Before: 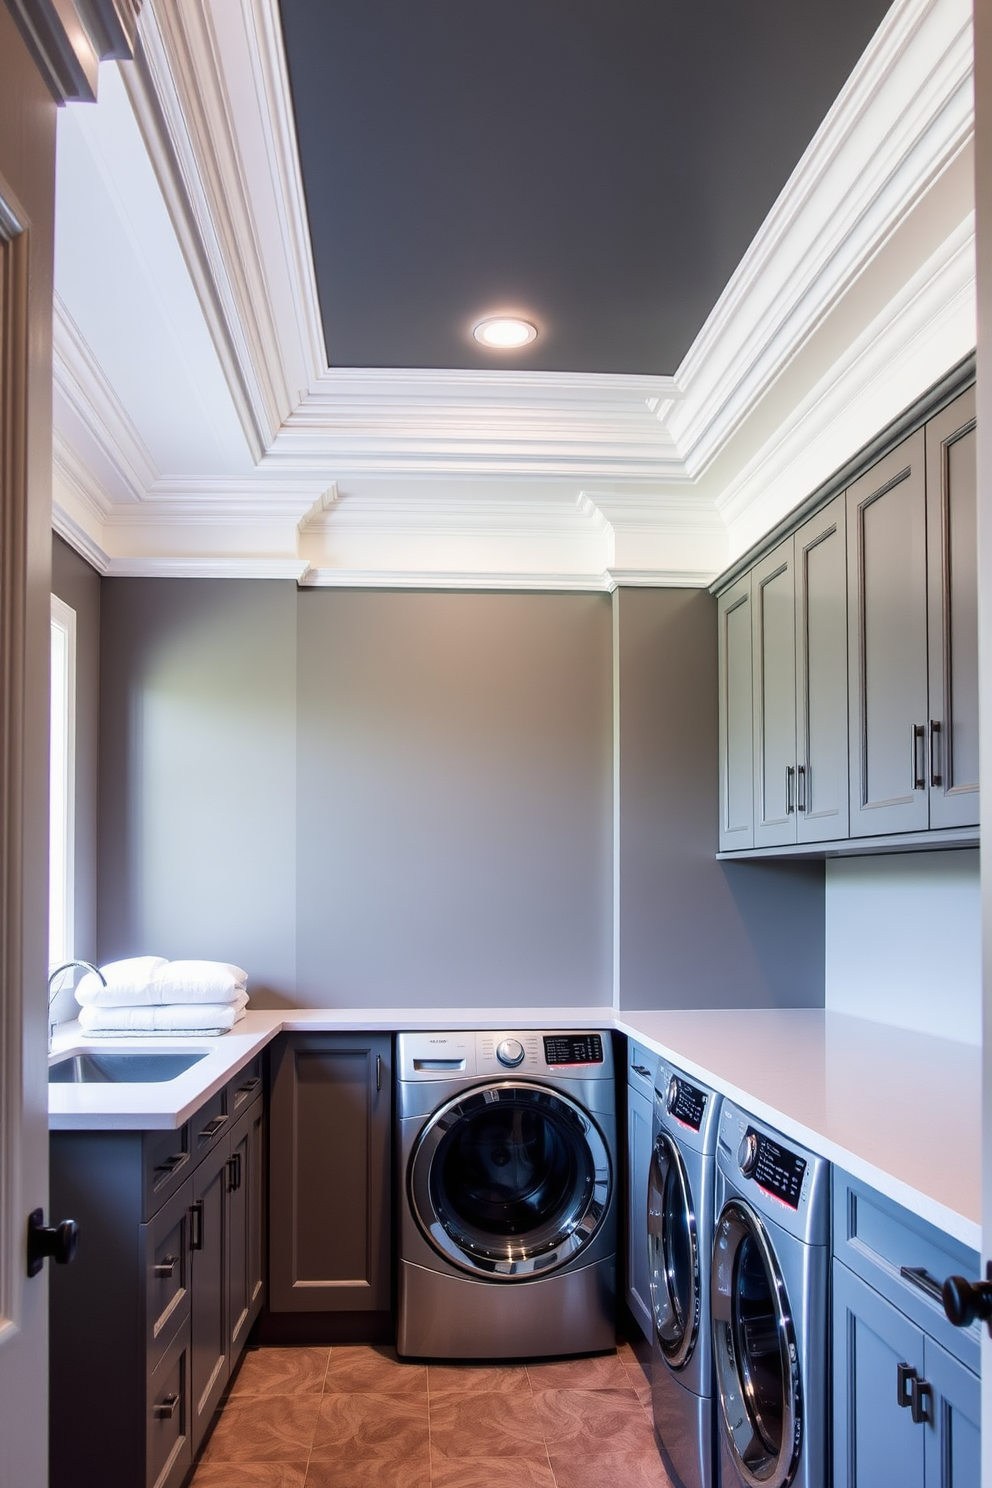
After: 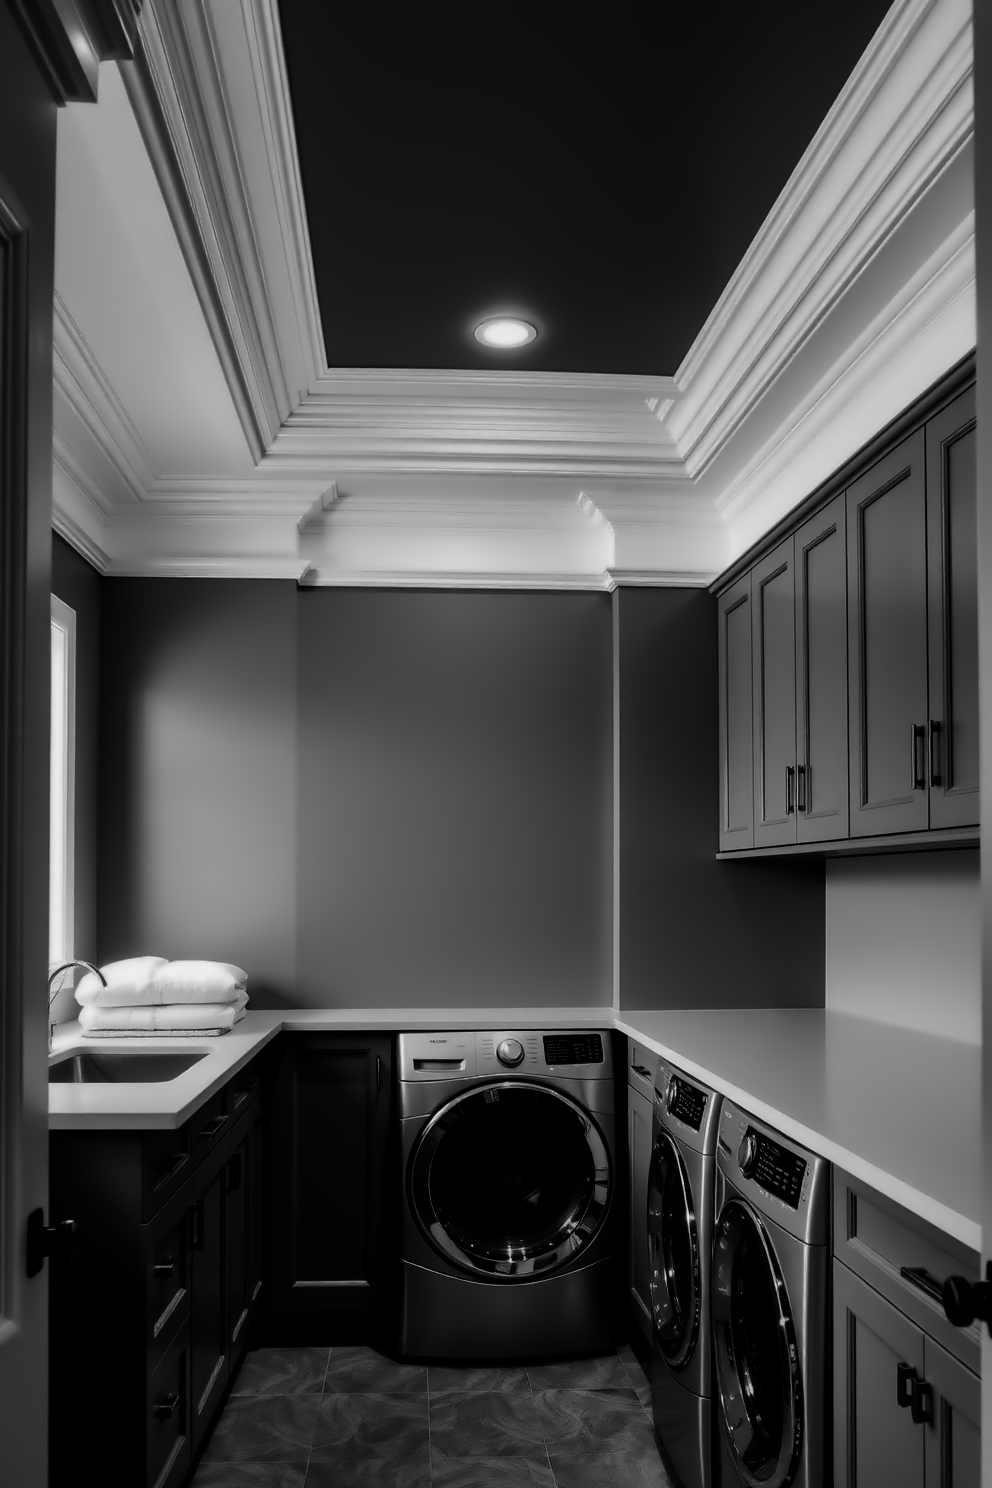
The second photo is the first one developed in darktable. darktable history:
white balance: emerald 1
shadows and highlights: on, module defaults
contrast brightness saturation: contrast 0.02, brightness -1, saturation -1
contrast equalizer: octaves 7, y [[0.5 ×6], [0.5 ×6], [0.5 ×6], [0, 0.033, 0.067, 0.1, 0.133, 0.167], [0, 0.05, 0.1, 0.15, 0.2, 0.25]]
